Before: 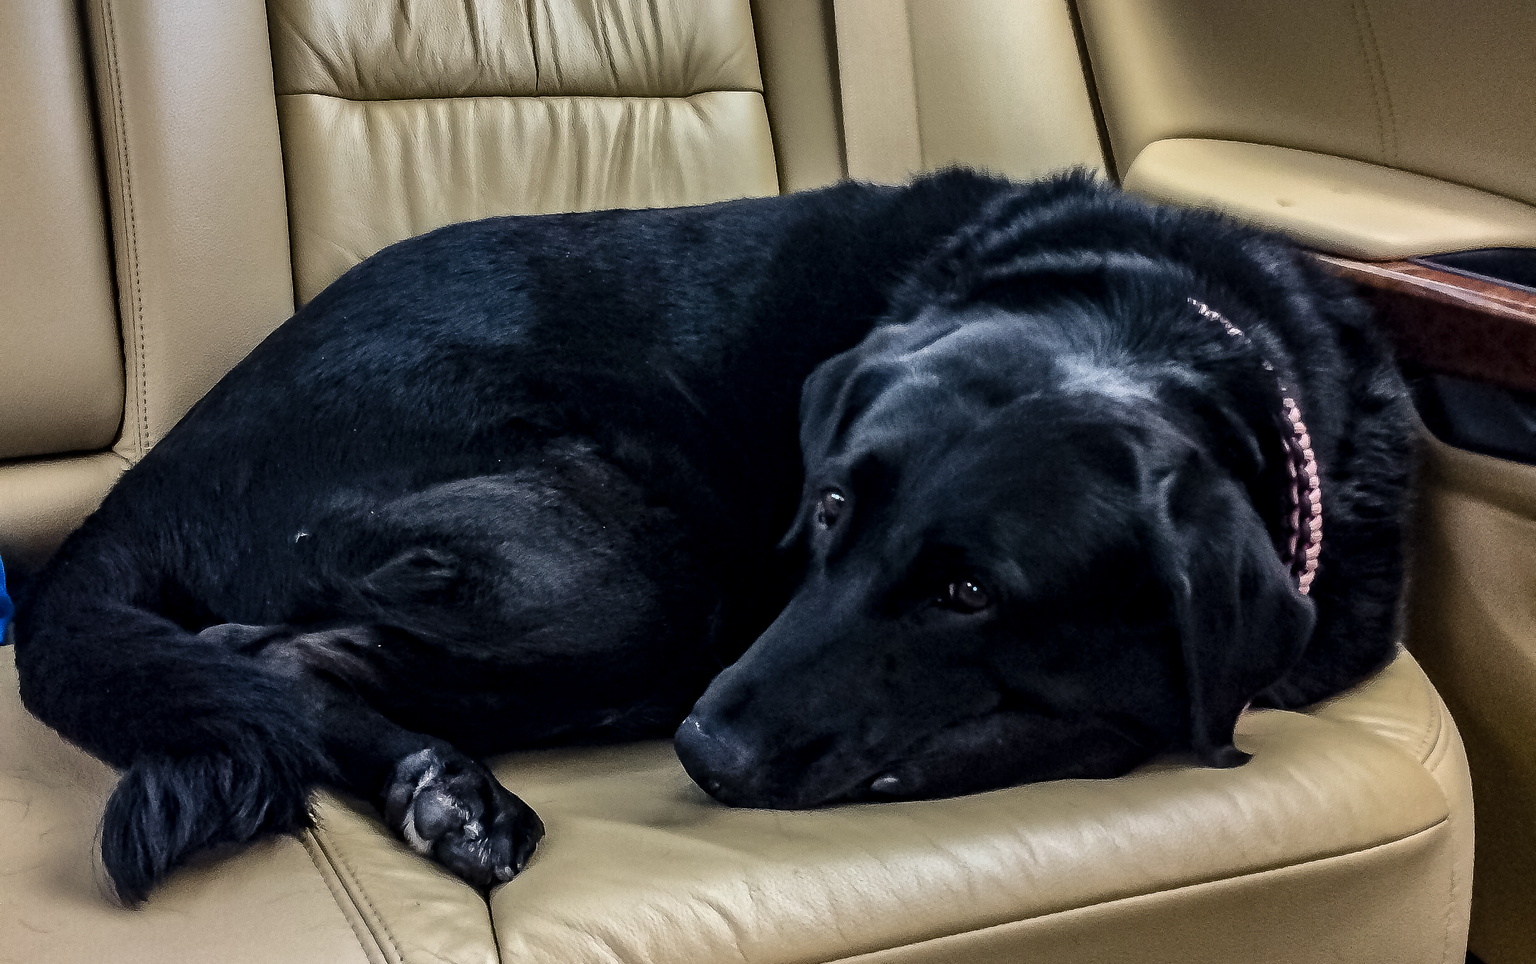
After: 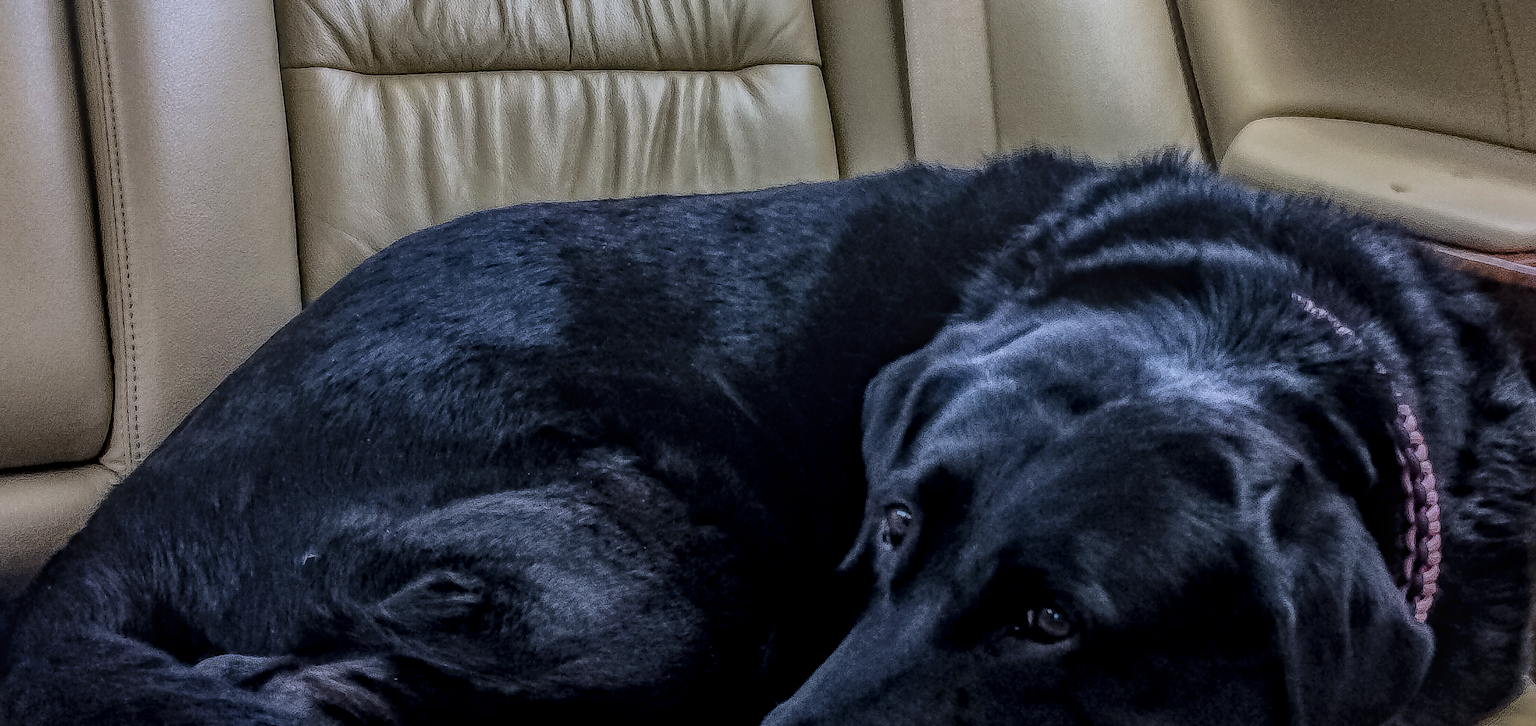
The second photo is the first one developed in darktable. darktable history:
crop: left 1.509%, top 3.452%, right 7.696%, bottom 28.452%
color zones: curves: ch0 [(0, 0.5) (0.143, 0.5) (0.286, 0.456) (0.429, 0.5) (0.571, 0.5) (0.714, 0.5) (0.857, 0.5) (1, 0.5)]; ch1 [(0, 0.5) (0.143, 0.5) (0.286, 0.422) (0.429, 0.5) (0.571, 0.5) (0.714, 0.5) (0.857, 0.5) (1, 0.5)]
local contrast: highlights 20%, shadows 30%, detail 200%, midtone range 0.2
white balance: red 0.967, blue 1.119, emerald 0.756
